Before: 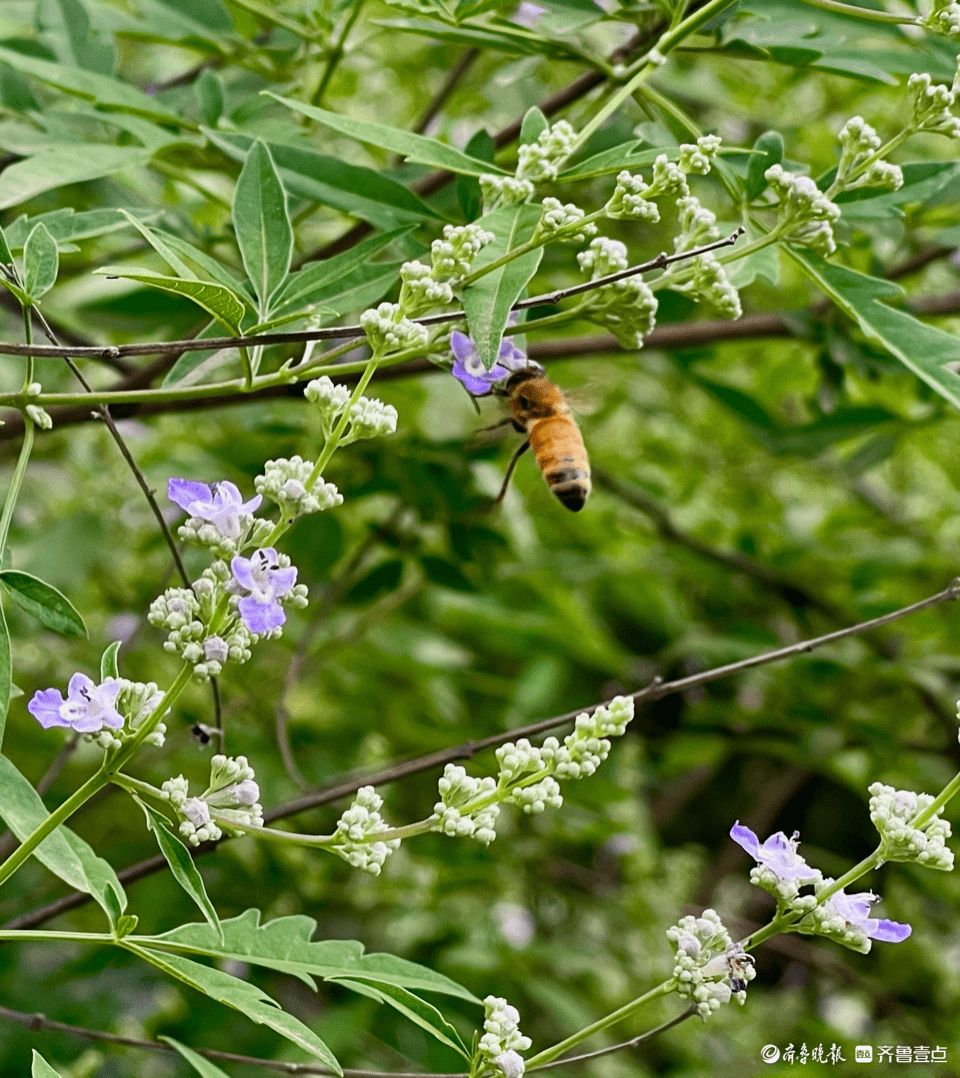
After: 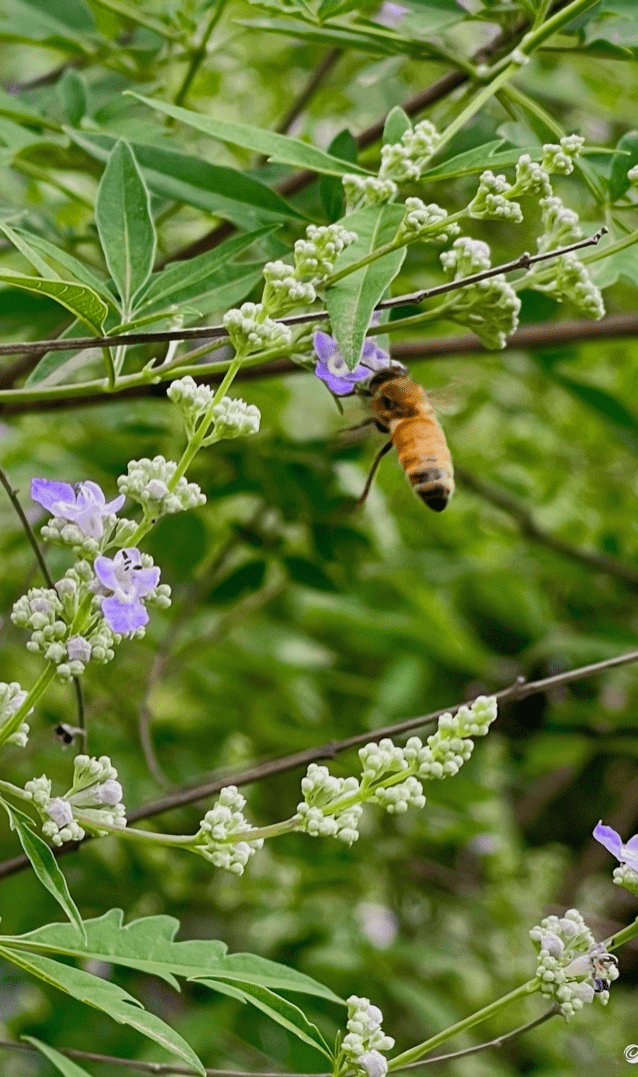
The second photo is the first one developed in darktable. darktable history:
shadows and highlights: highlights -60.04
crop and rotate: left 14.307%, right 19.163%
